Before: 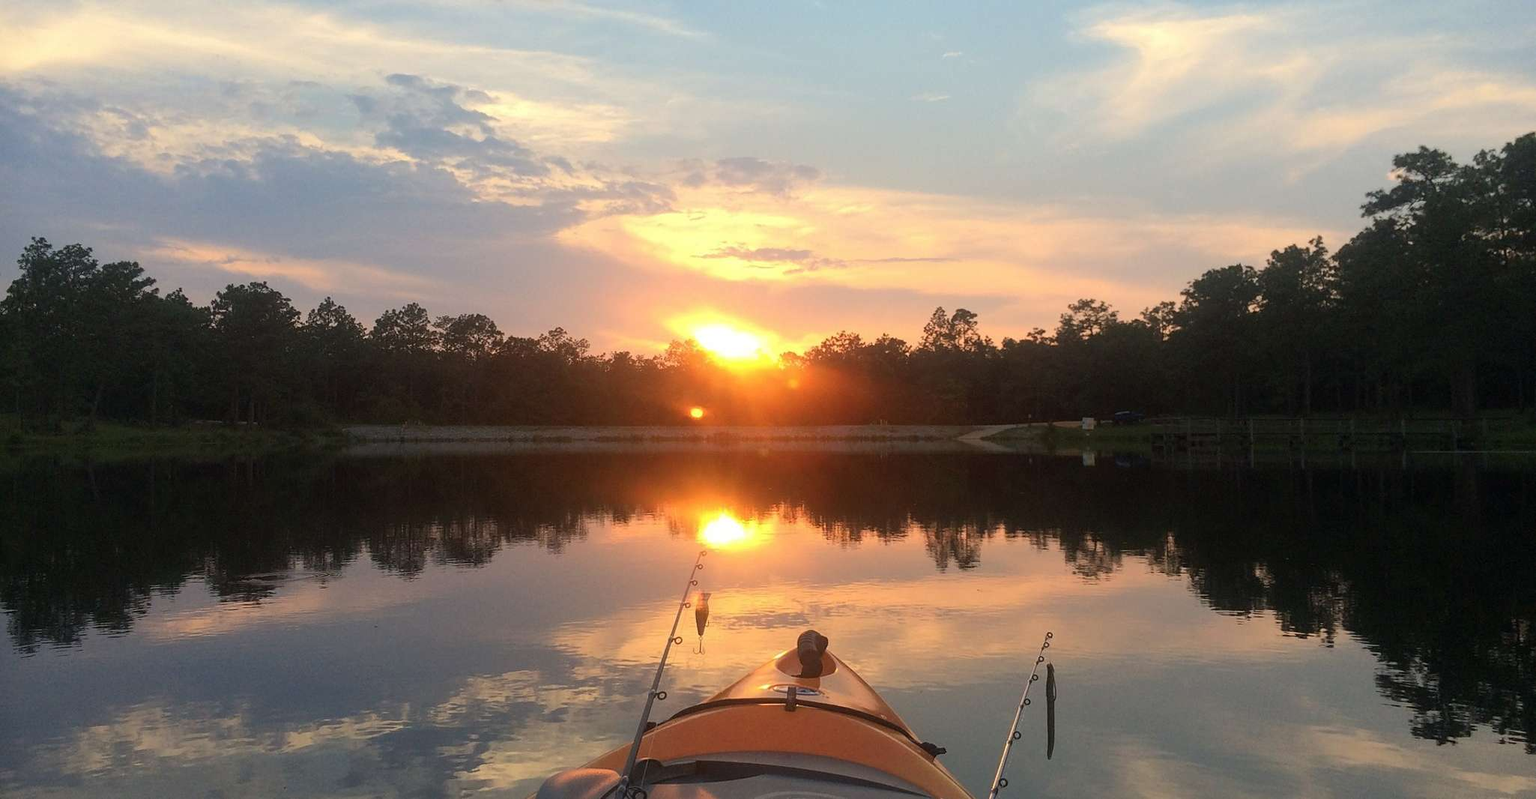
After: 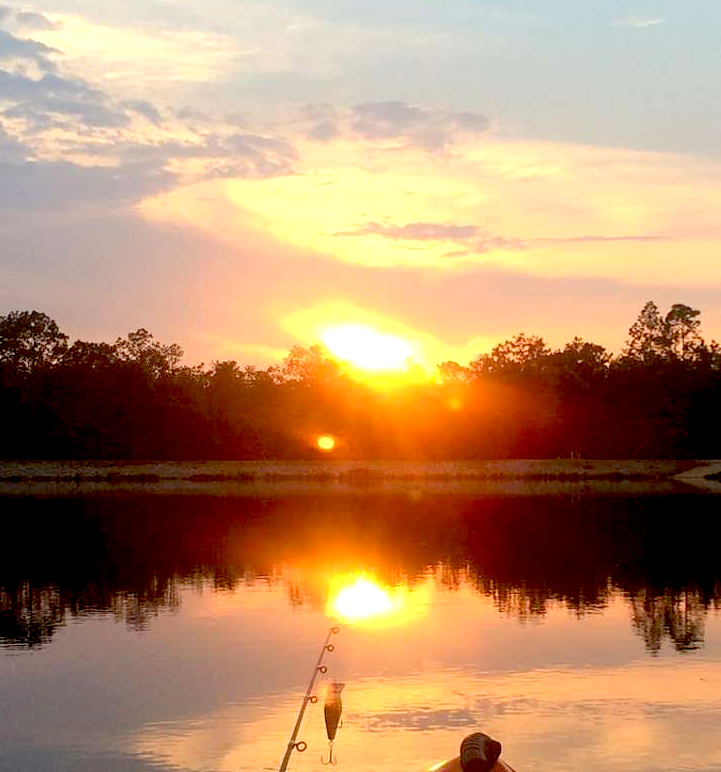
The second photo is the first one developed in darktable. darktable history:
exposure: black level correction 0.031, exposure 0.304 EV, compensate highlight preservation false
crop and rotate: left 29.476%, top 10.214%, right 35.32%, bottom 17.333%
